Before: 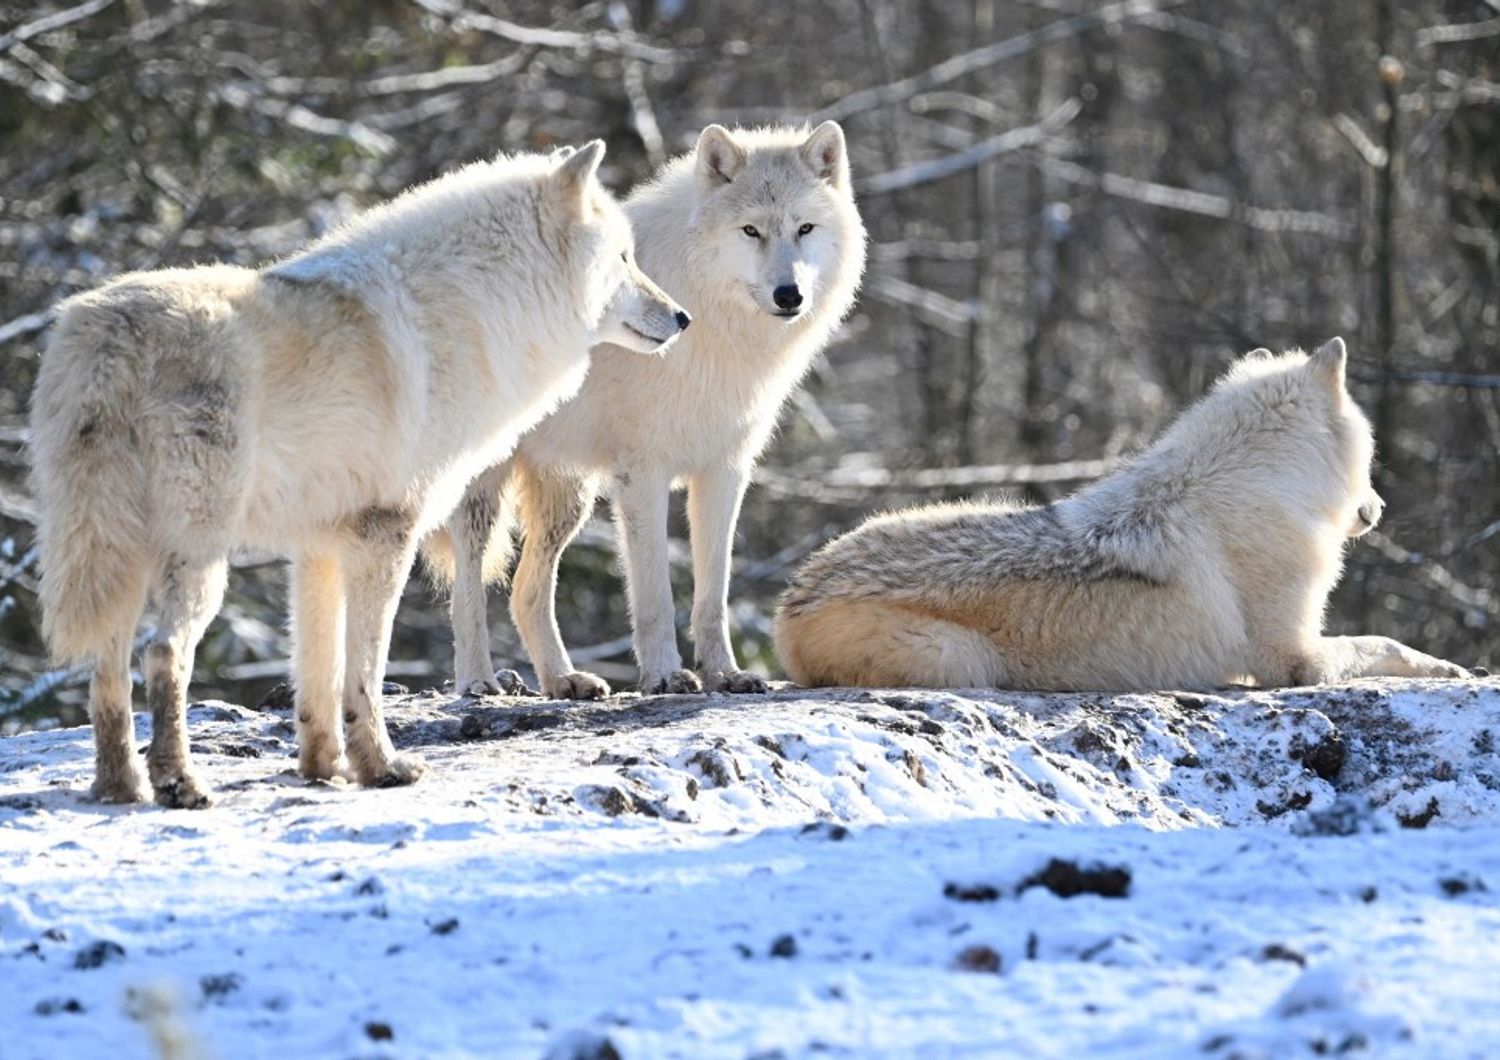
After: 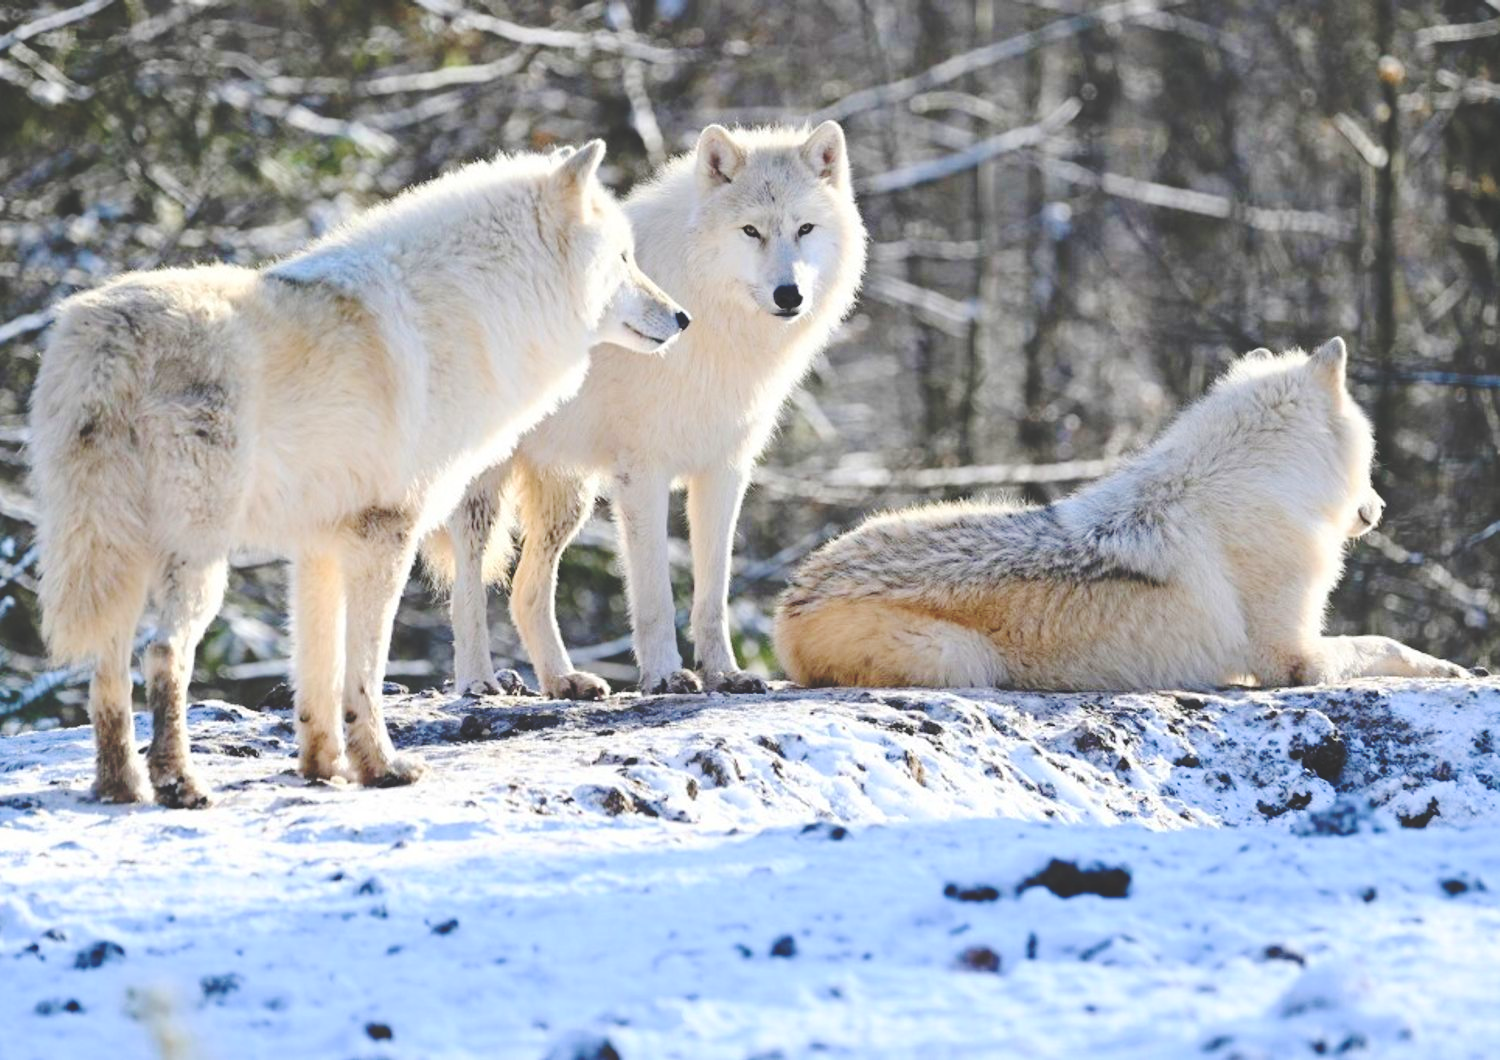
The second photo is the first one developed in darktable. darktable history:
velvia: on, module defaults
base curve: curves: ch0 [(0, 0.024) (0.055, 0.065) (0.121, 0.166) (0.236, 0.319) (0.693, 0.726) (1, 1)], preserve colors none
contrast brightness saturation: contrast 0.098, brightness 0.027, saturation 0.092
